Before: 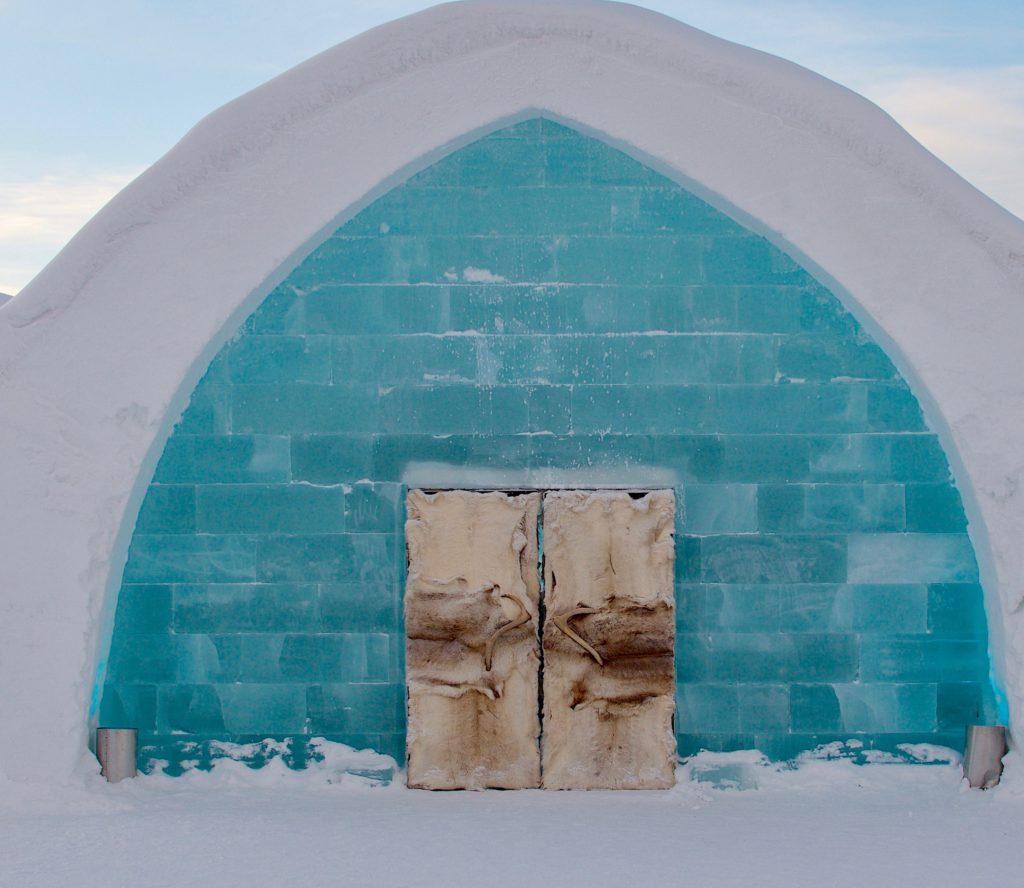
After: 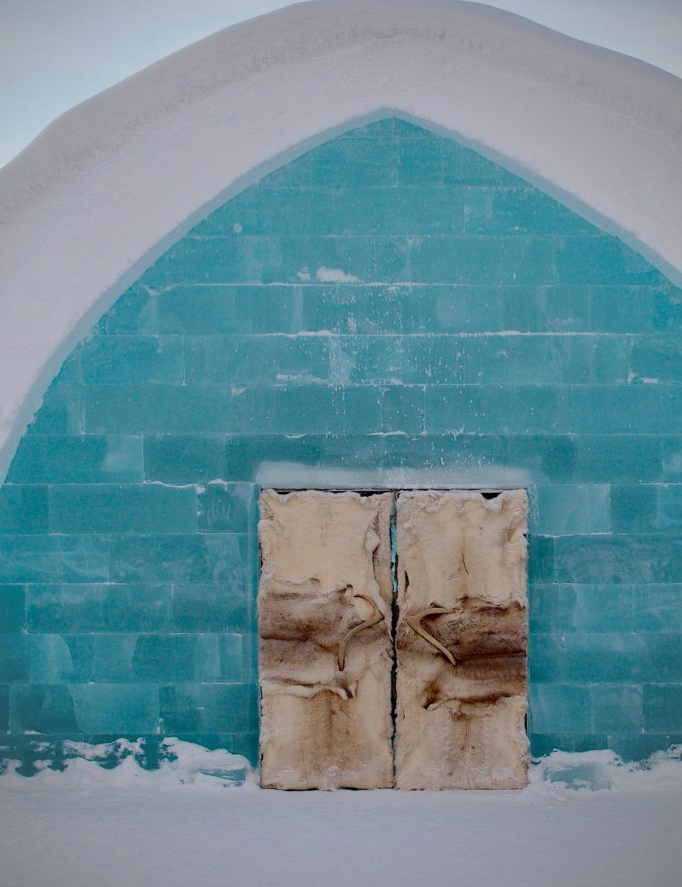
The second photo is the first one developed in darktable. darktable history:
vignetting: on, module defaults
crop and rotate: left 14.436%, right 18.898%
